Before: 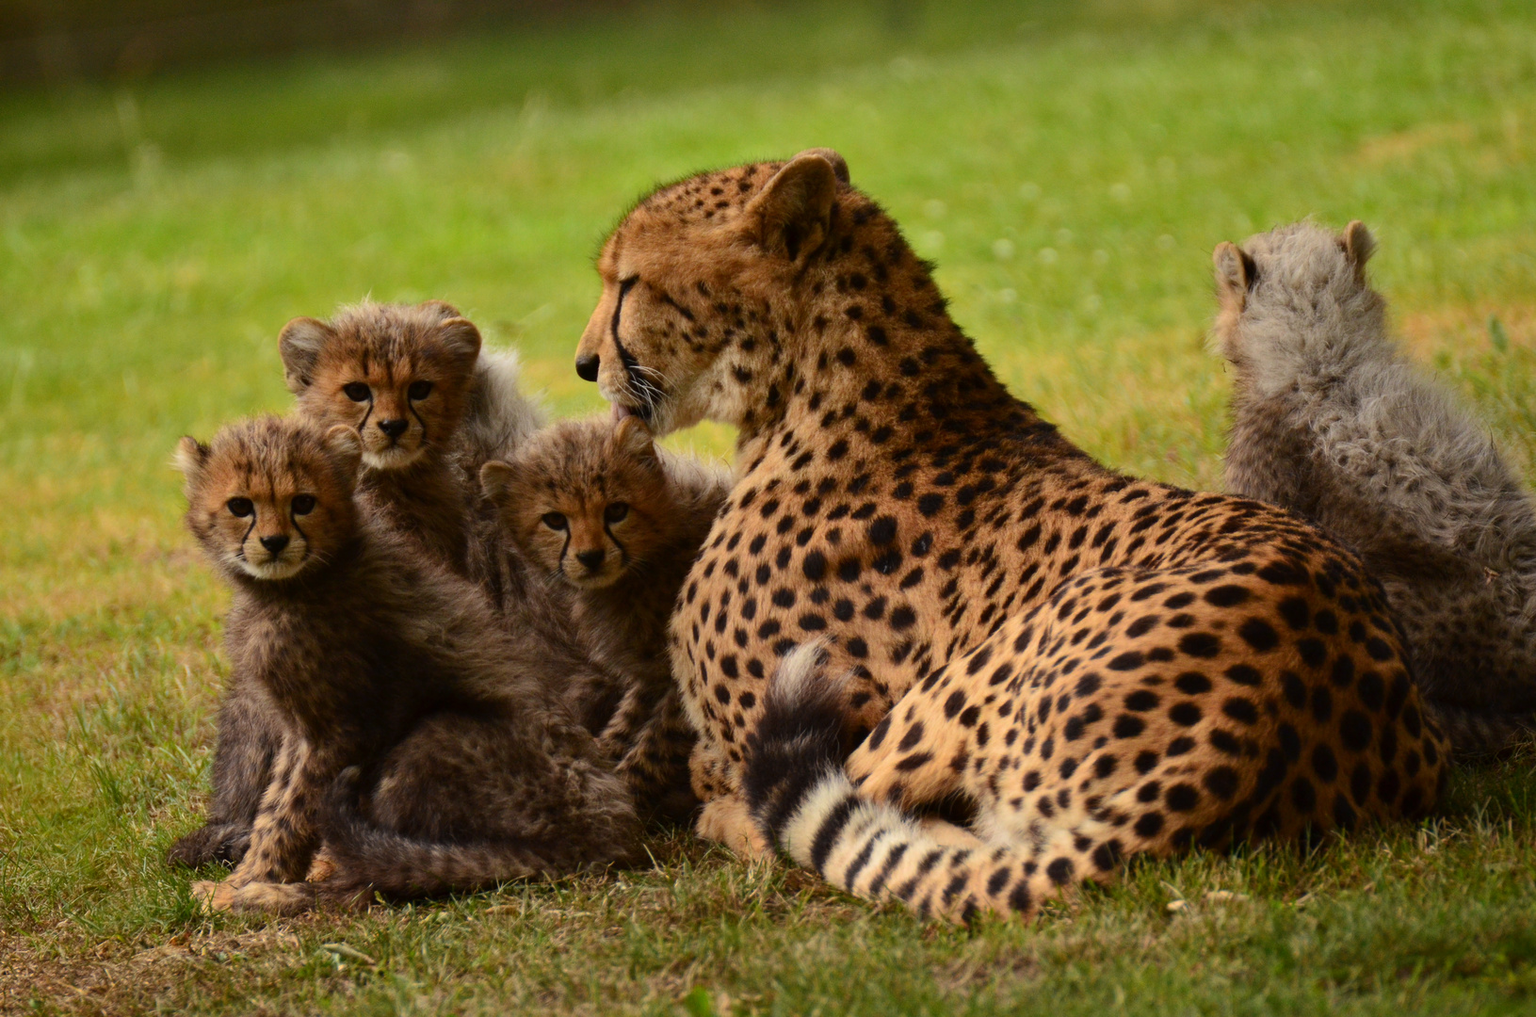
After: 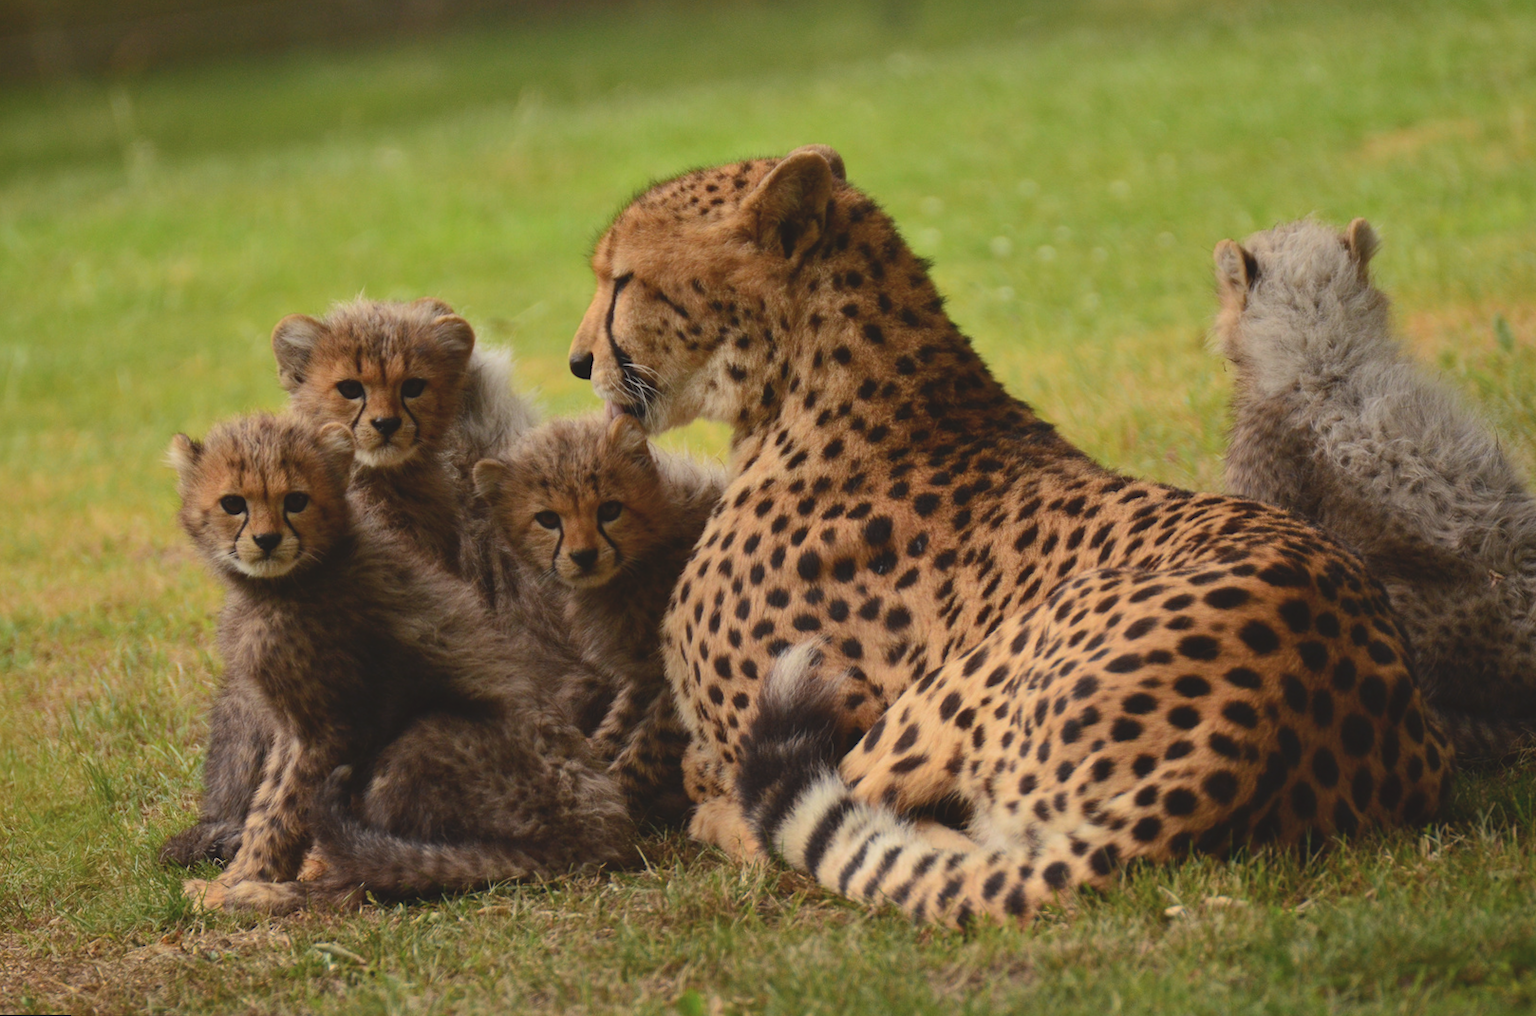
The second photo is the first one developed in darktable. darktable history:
contrast brightness saturation: contrast -0.15, brightness 0.05, saturation -0.12
rotate and perspective: rotation 0.192°, lens shift (horizontal) -0.015, crop left 0.005, crop right 0.996, crop top 0.006, crop bottom 0.99
